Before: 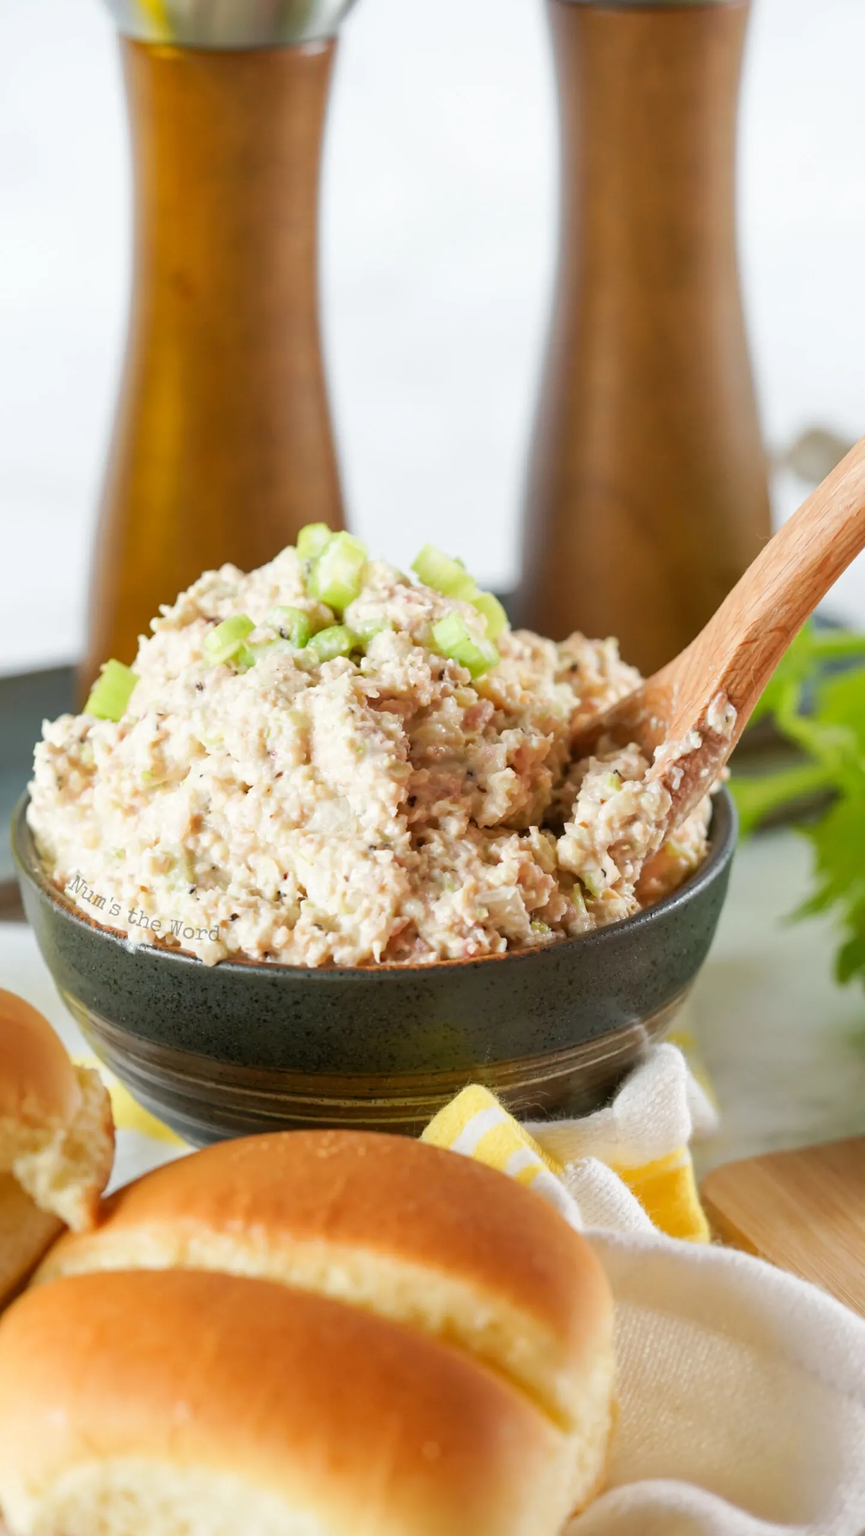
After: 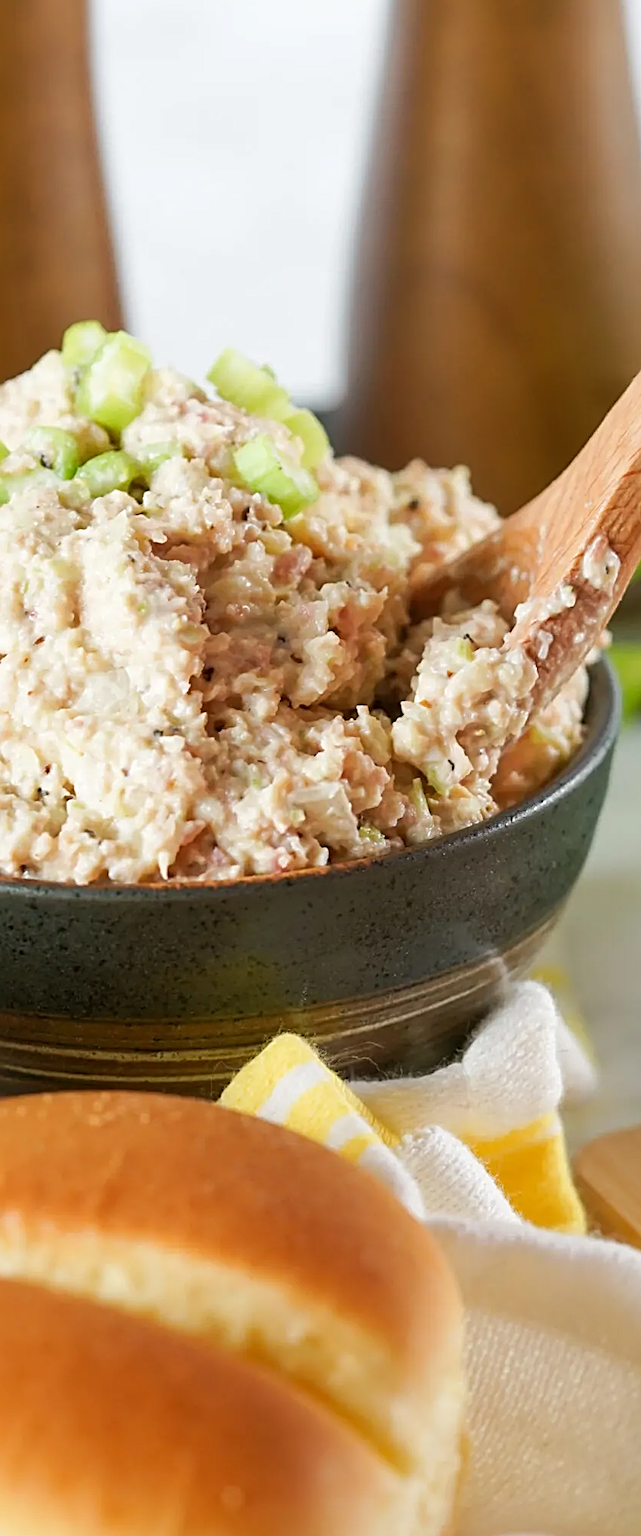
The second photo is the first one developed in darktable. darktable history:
crop and rotate: left 28.731%, top 17.605%, right 12.723%, bottom 3.536%
tone equalizer: edges refinement/feathering 500, mask exposure compensation -1.57 EV, preserve details no
sharpen: radius 2.634, amount 0.662
